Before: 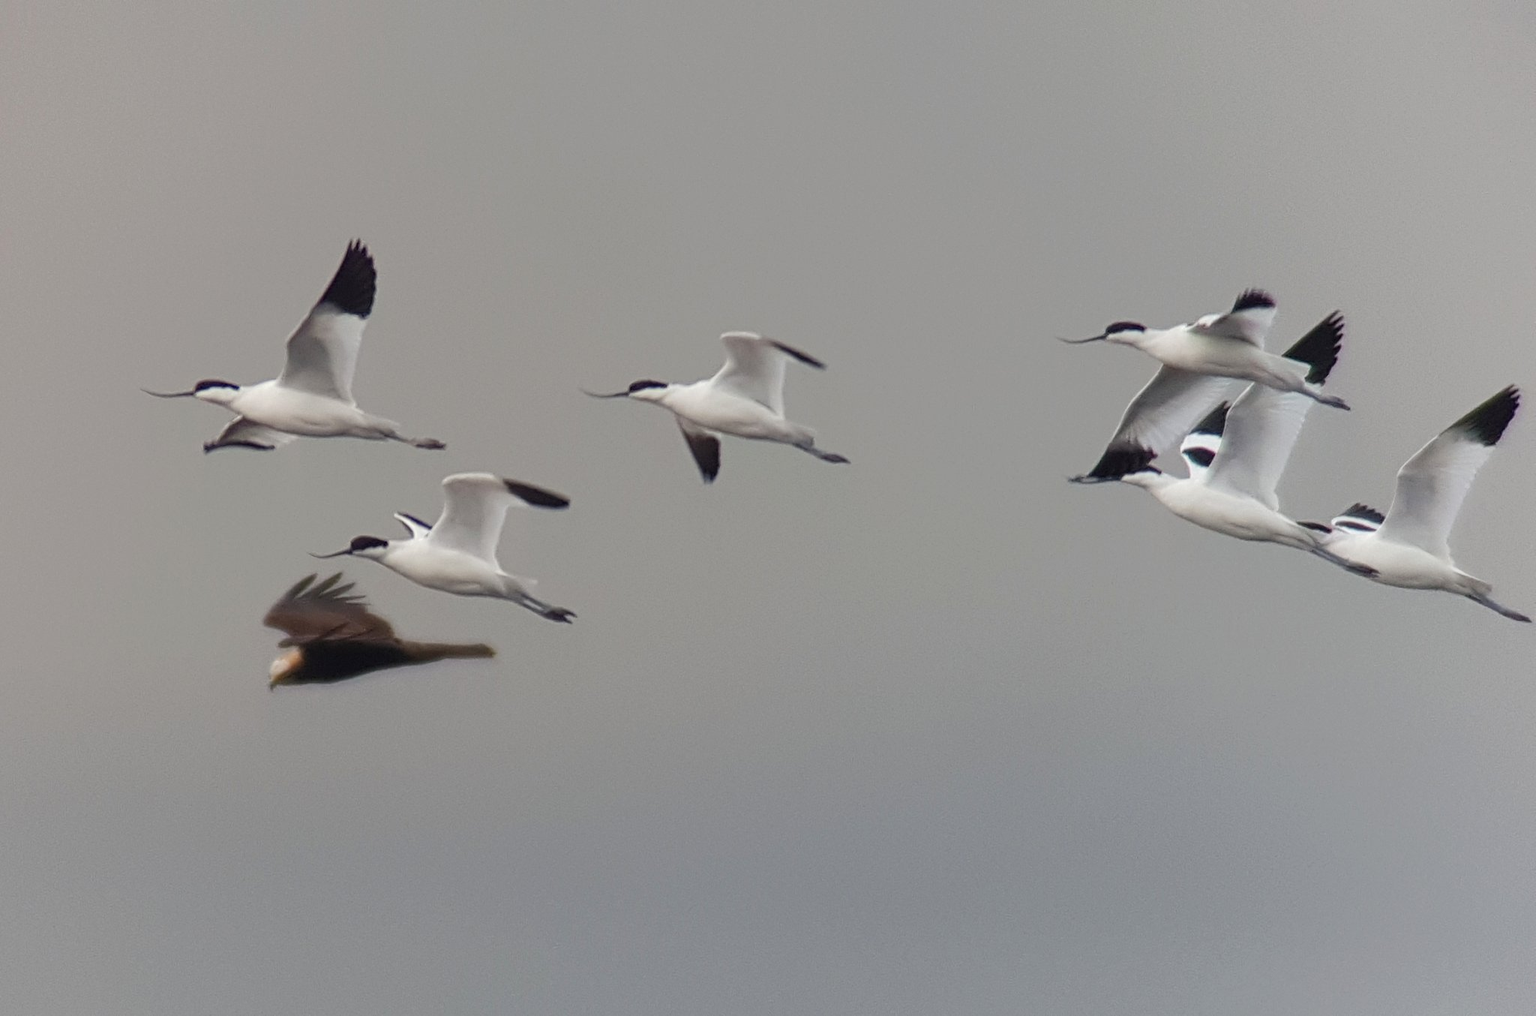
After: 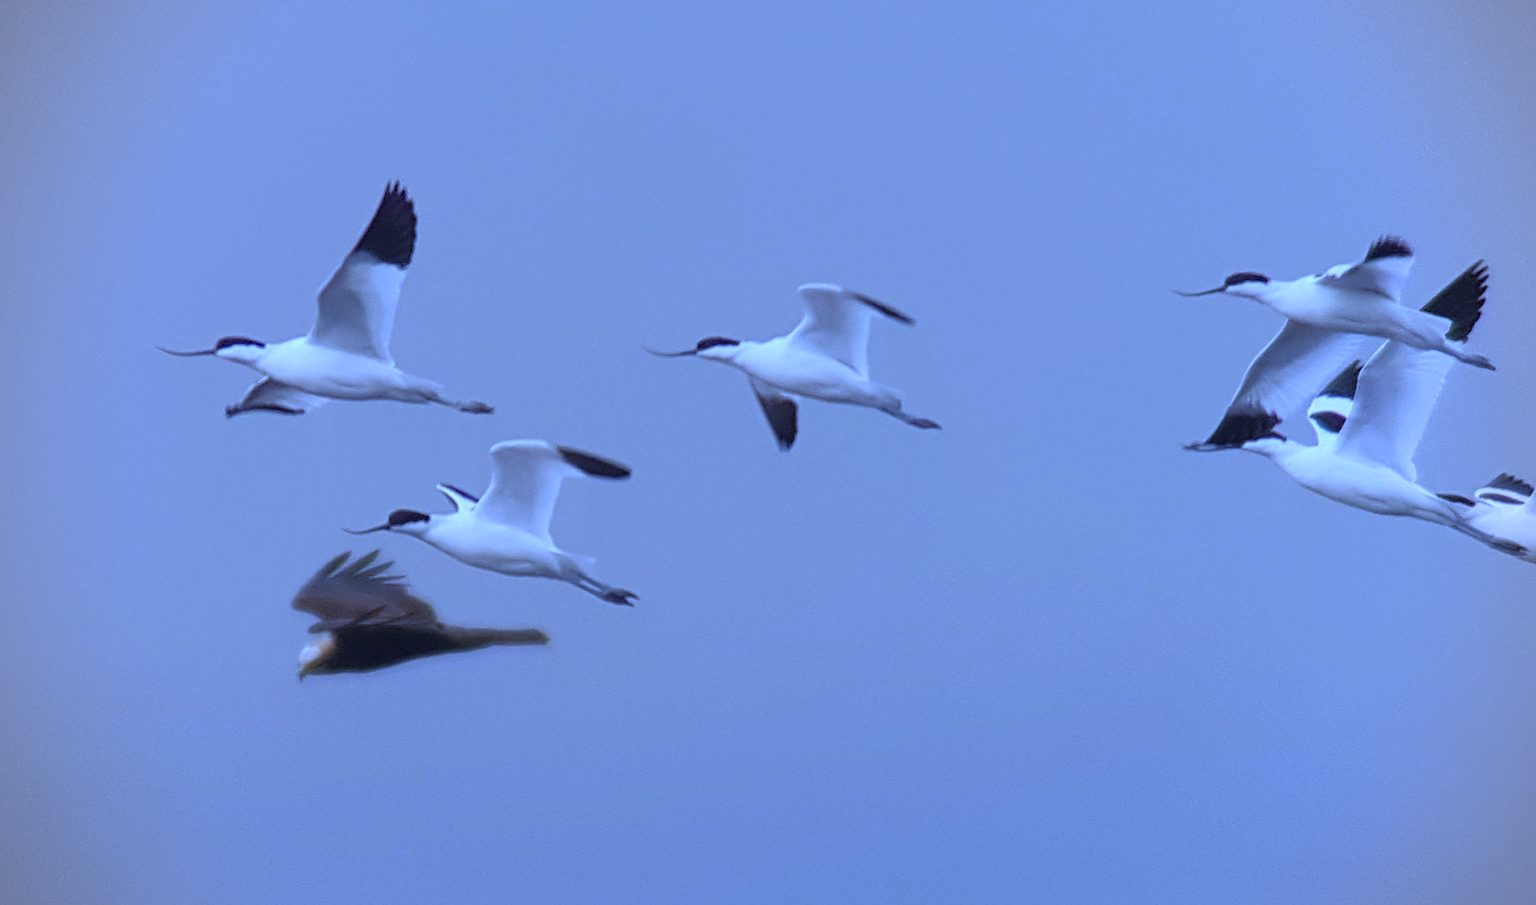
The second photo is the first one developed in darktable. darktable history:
crop: top 7.49%, right 9.717%, bottom 11.943%
white balance: red 0.766, blue 1.537
rgb curve: curves: ch0 [(0, 0) (0.053, 0.068) (0.122, 0.128) (1, 1)]
vignetting: dithering 8-bit output, unbound false
